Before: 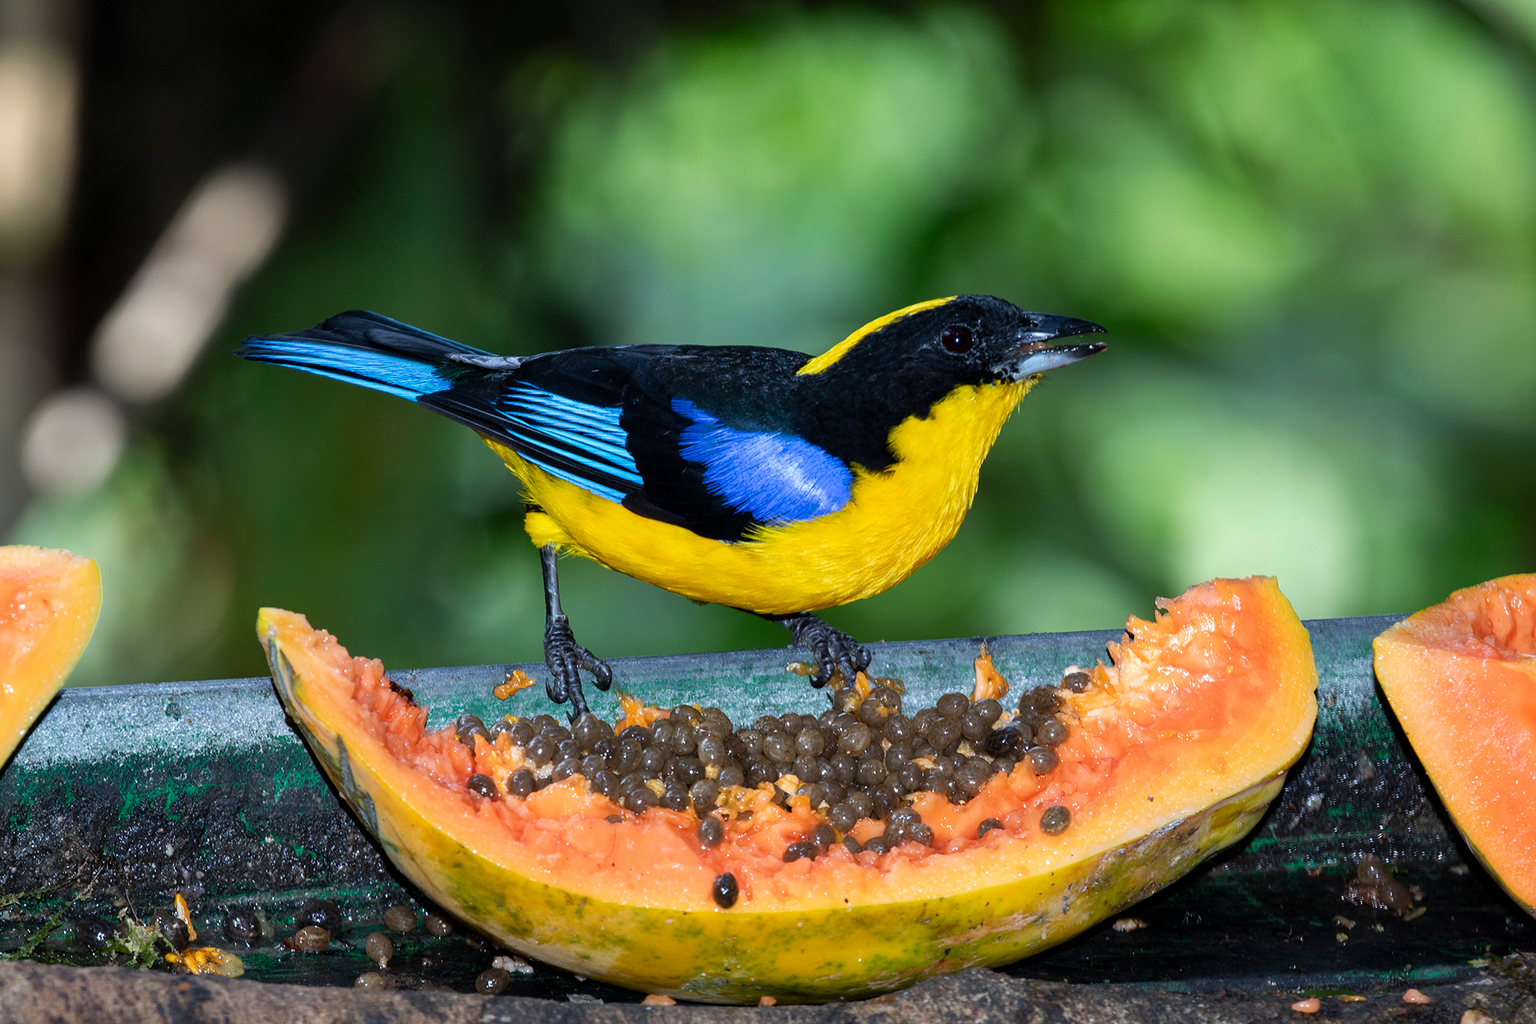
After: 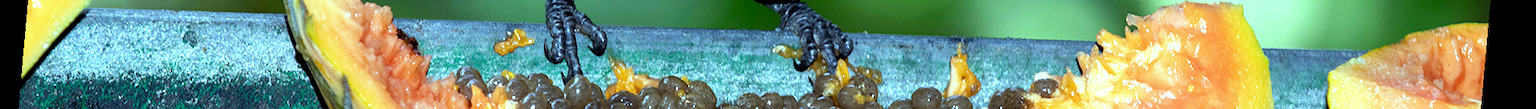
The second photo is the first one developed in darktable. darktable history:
exposure: black level correction 0.003, exposure 0.383 EV, compensate highlight preservation false
crop and rotate: top 59.084%, bottom 30.916%
color balance: mode lift, gamma, gain (sRGB), lift [0.997, 0.979, 1.021, 1.011], gamma [1, 1.084, 0.916, 0.998], gain [1, 0.87, 1.13, 1.101], contrast 4.55%, contrast fulcrum 38.24%, output saturation 104.09%
rotate and perspective: rotation 5.12°, automatic cropping off
